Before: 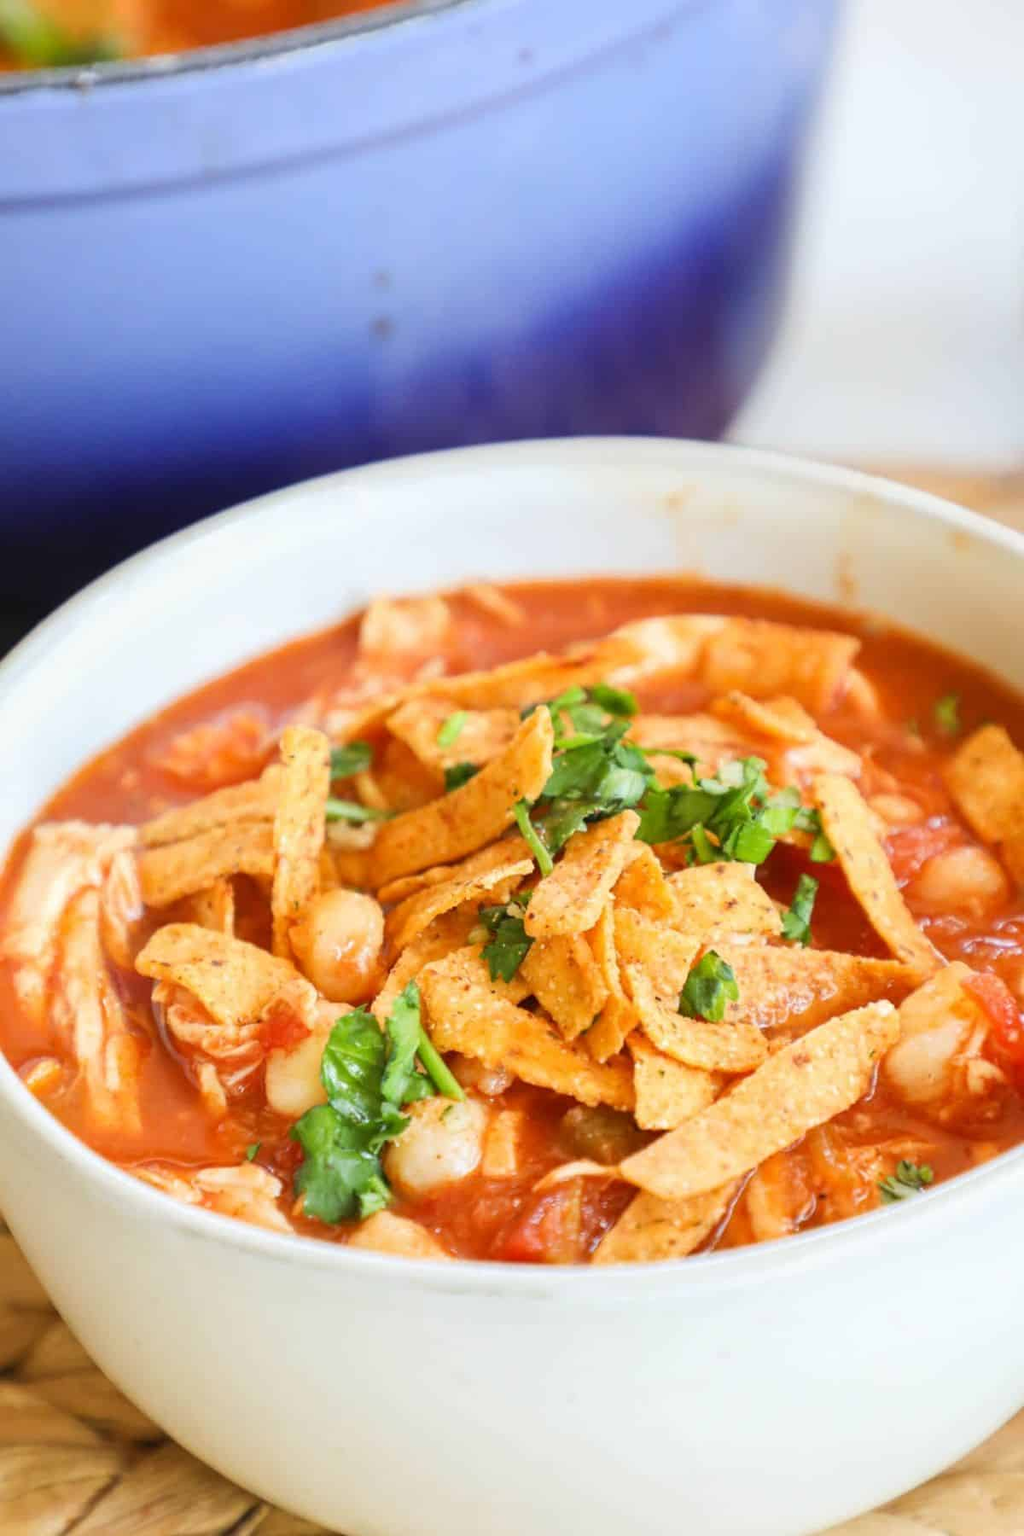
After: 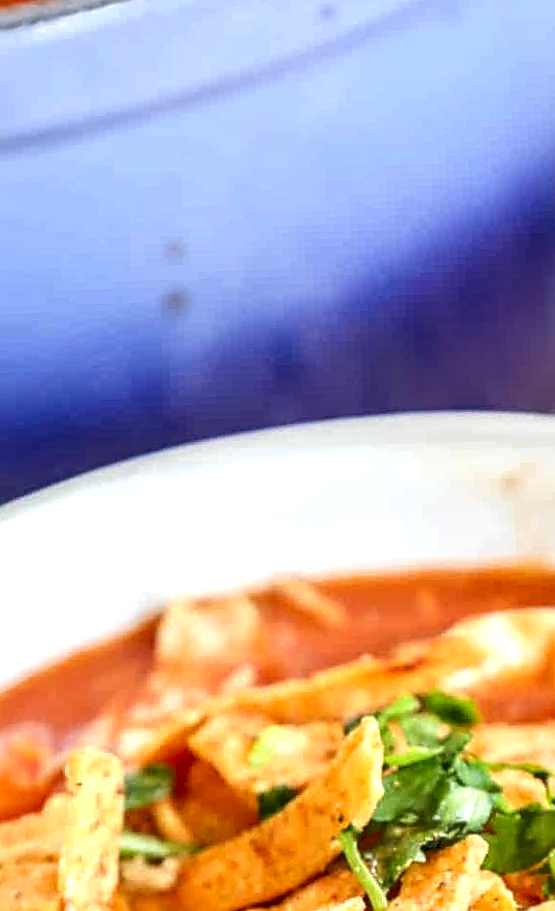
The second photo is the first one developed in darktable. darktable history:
crop: left 19.556%, right 30.401%, bottom 46.458%
levels: levels [0, 0.476, 0.951]
rotate and perspective: rotation -1.68°, lens shift (vertical) -0.146, crop left 0.049, crop right 0.912, crop top 0.032, crop bottom 0.96
sharpen: on, module defaults
local contrast: detail 154%
tone equalizer: -8 EV -0.528 EV, -7 EV -0.319 EV, -6 EV -0.083 EV, -5 EV 0.413 EV, -4 EV 0.985 EV, -3 EV 0.791 EV, -2 EV -0.01 EV, -1 EV 0.14 EV, +0 EV -0.012 EV, smoothing 1
rgb levels: preserve colors max RGB
